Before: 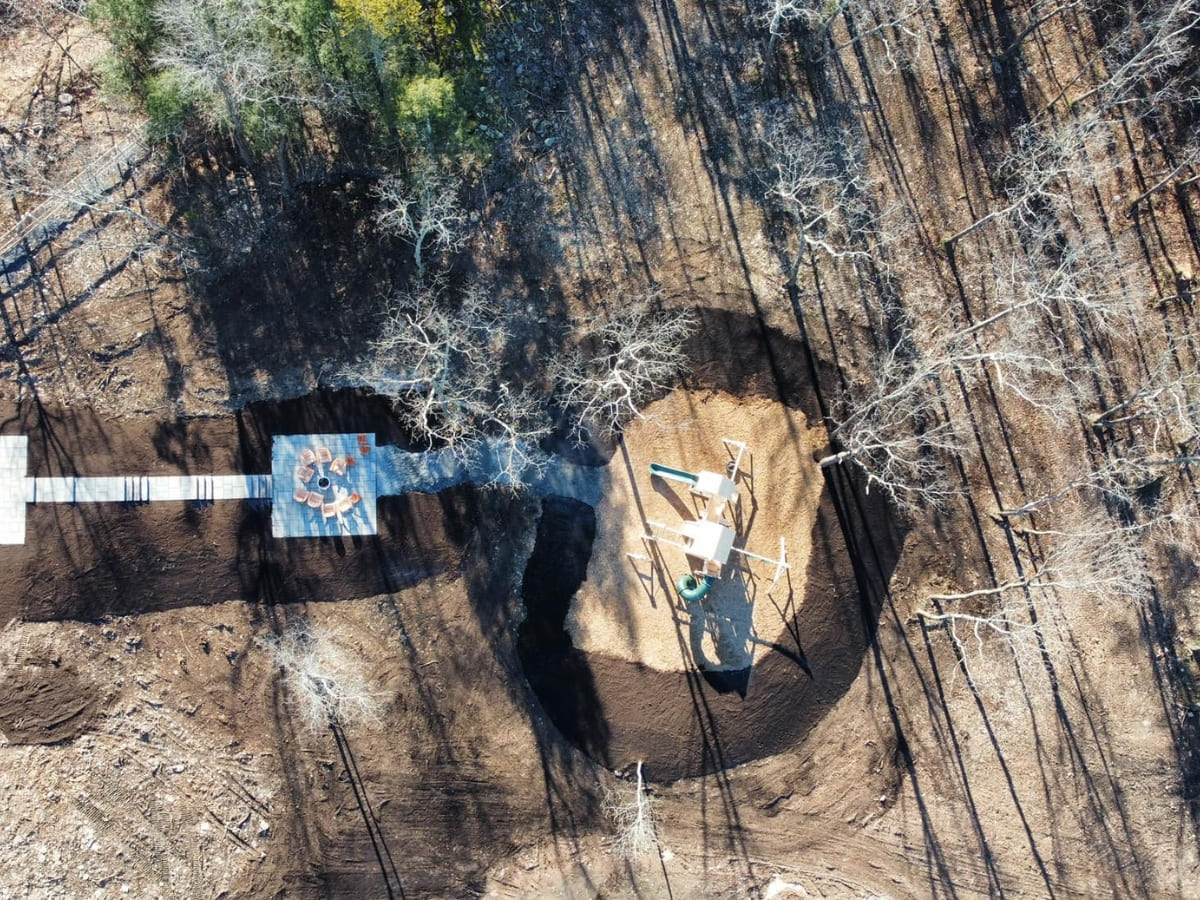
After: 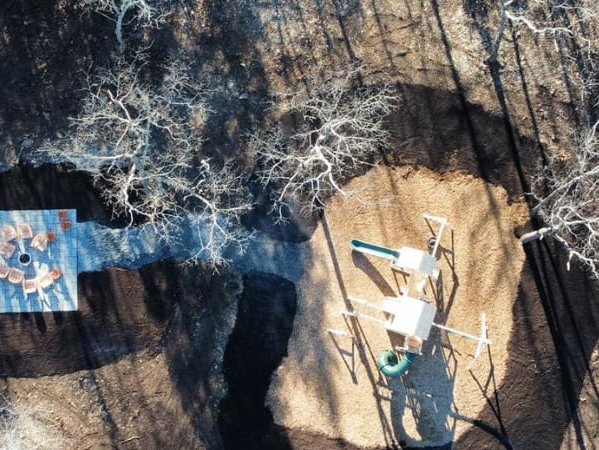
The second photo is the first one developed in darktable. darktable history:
grain: coarseness 0.09 ISO
crop: left 25%, top 25%, right 25%, bottom 25%
